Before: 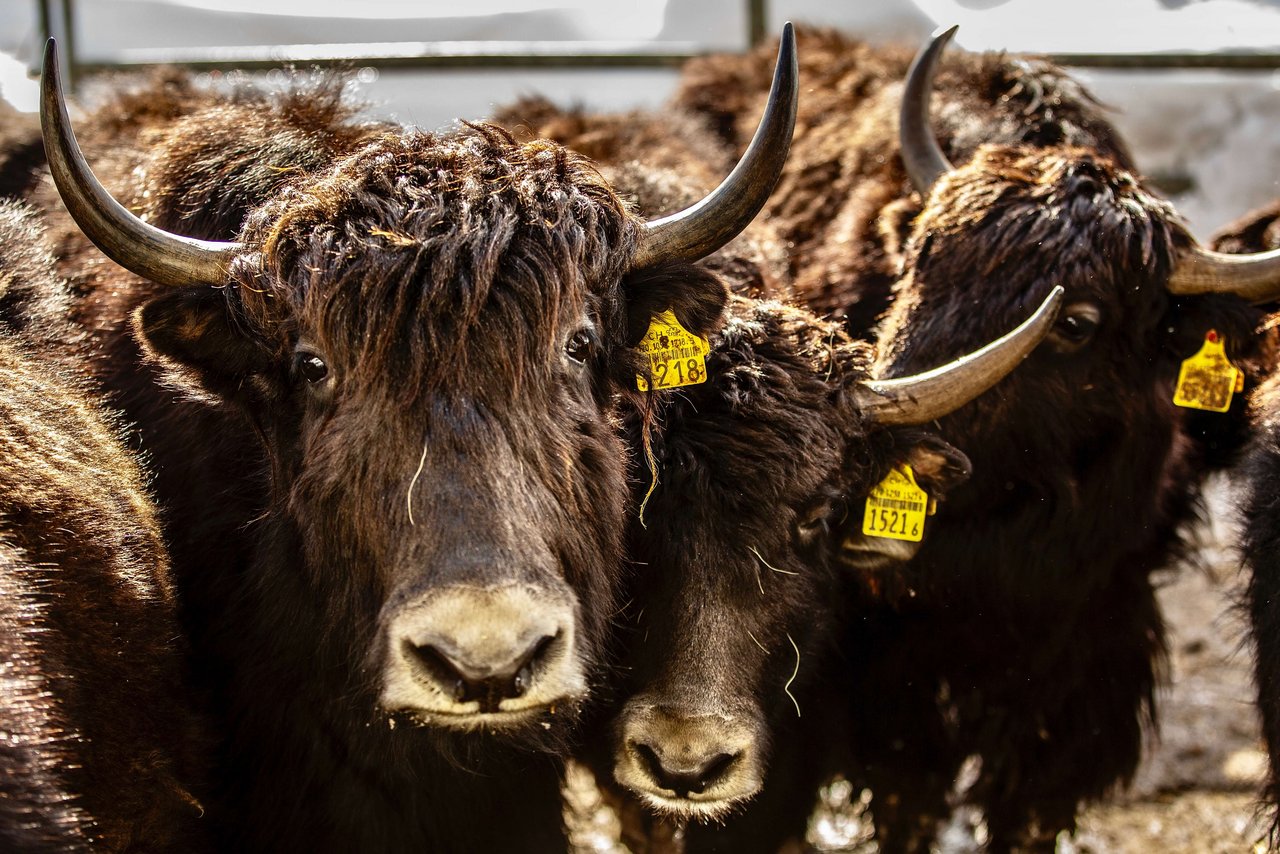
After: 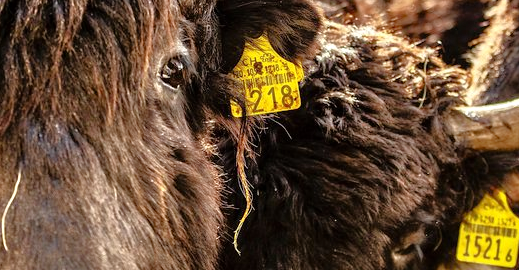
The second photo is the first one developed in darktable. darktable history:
base curve: curves: ch0 [(0, 0) (0.472, 0.455) (1, 1)]
crop: left 31.766%, top 32.105%, right 27.659%, bottom 36.214%
tone equalizer: -7 EV 0.156 EV, -6 EV 0.609 EV, -5 EV 1.13 EV, -4 EV 1.37 EV, -3 EV 1.18 EV, -2 EV 0.6 EV, -1 EV 0.168 EV
